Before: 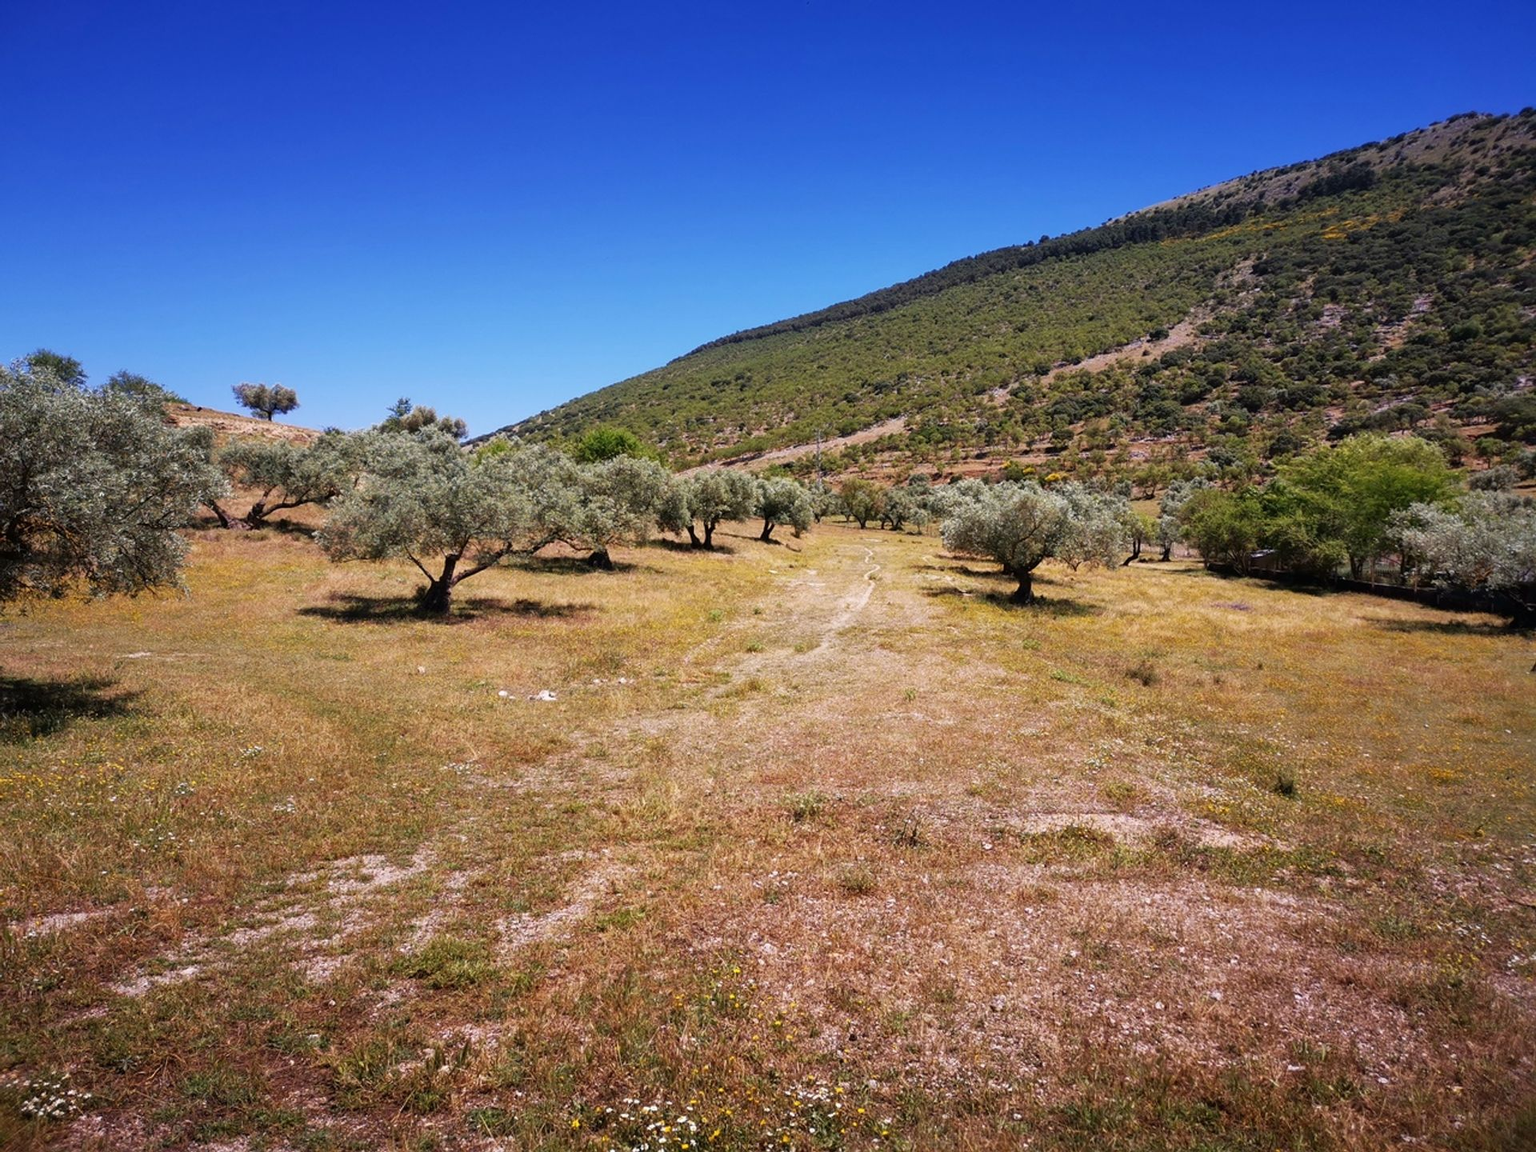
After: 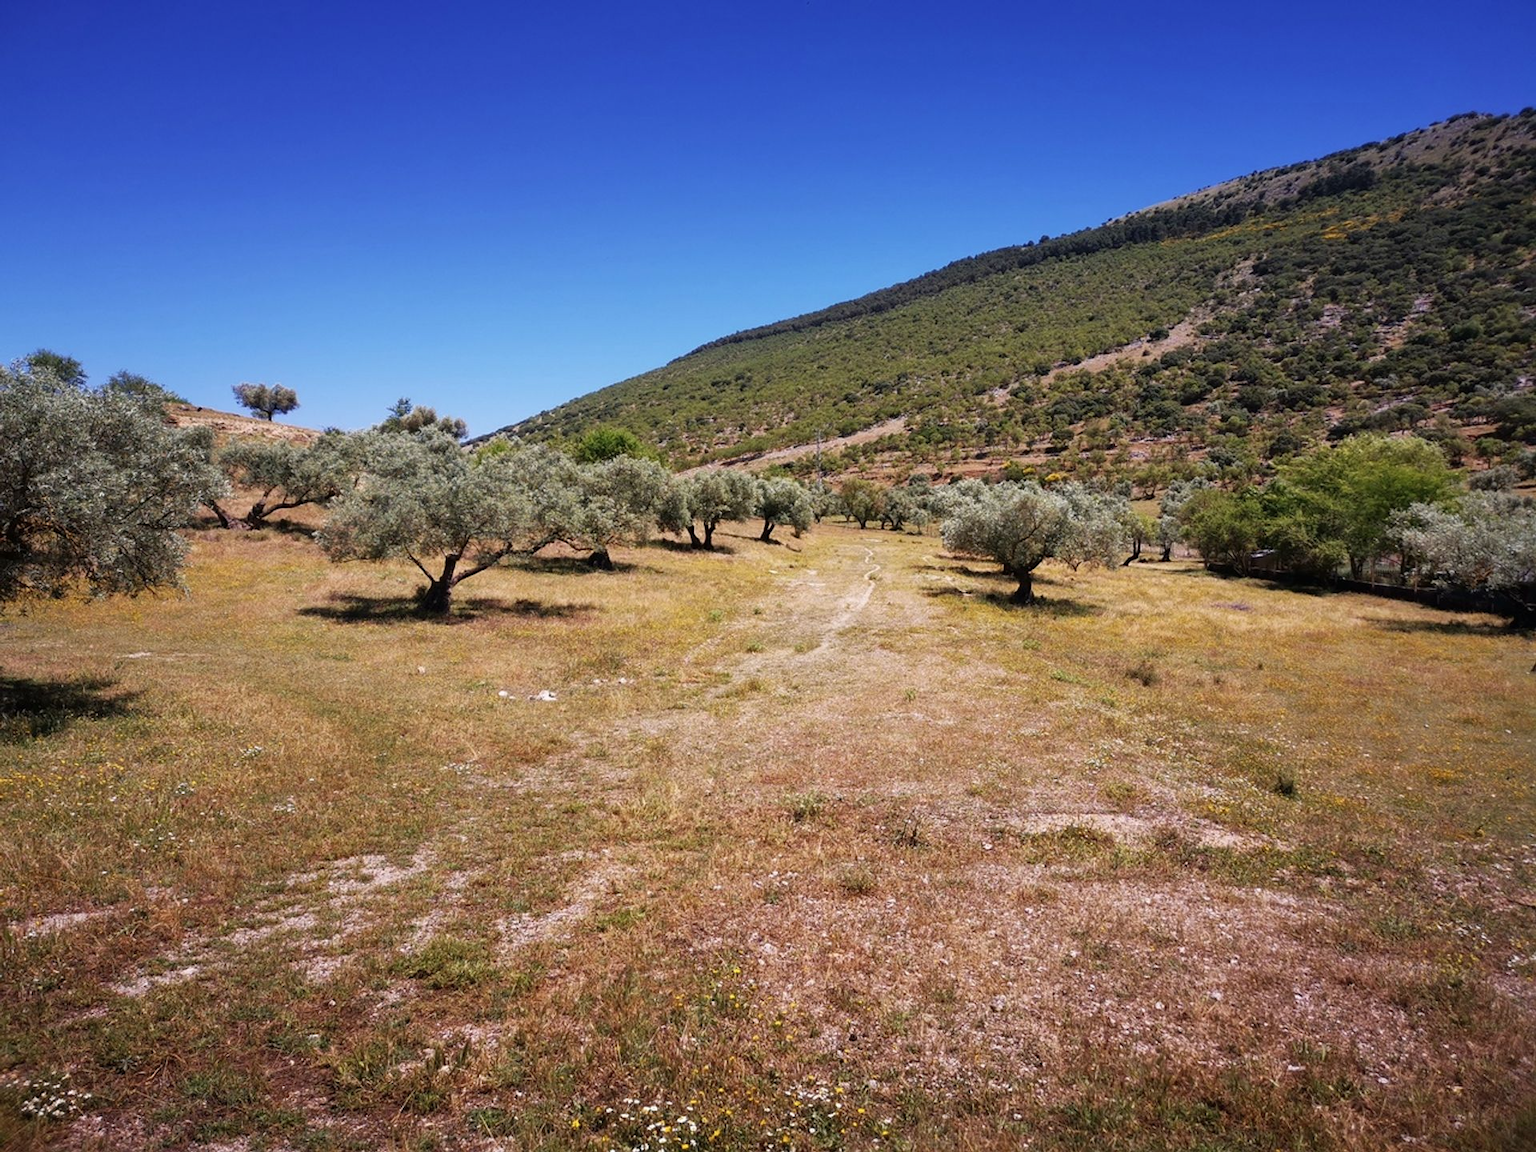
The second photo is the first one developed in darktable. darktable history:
contrast brightness saturation: saturation -0.067
